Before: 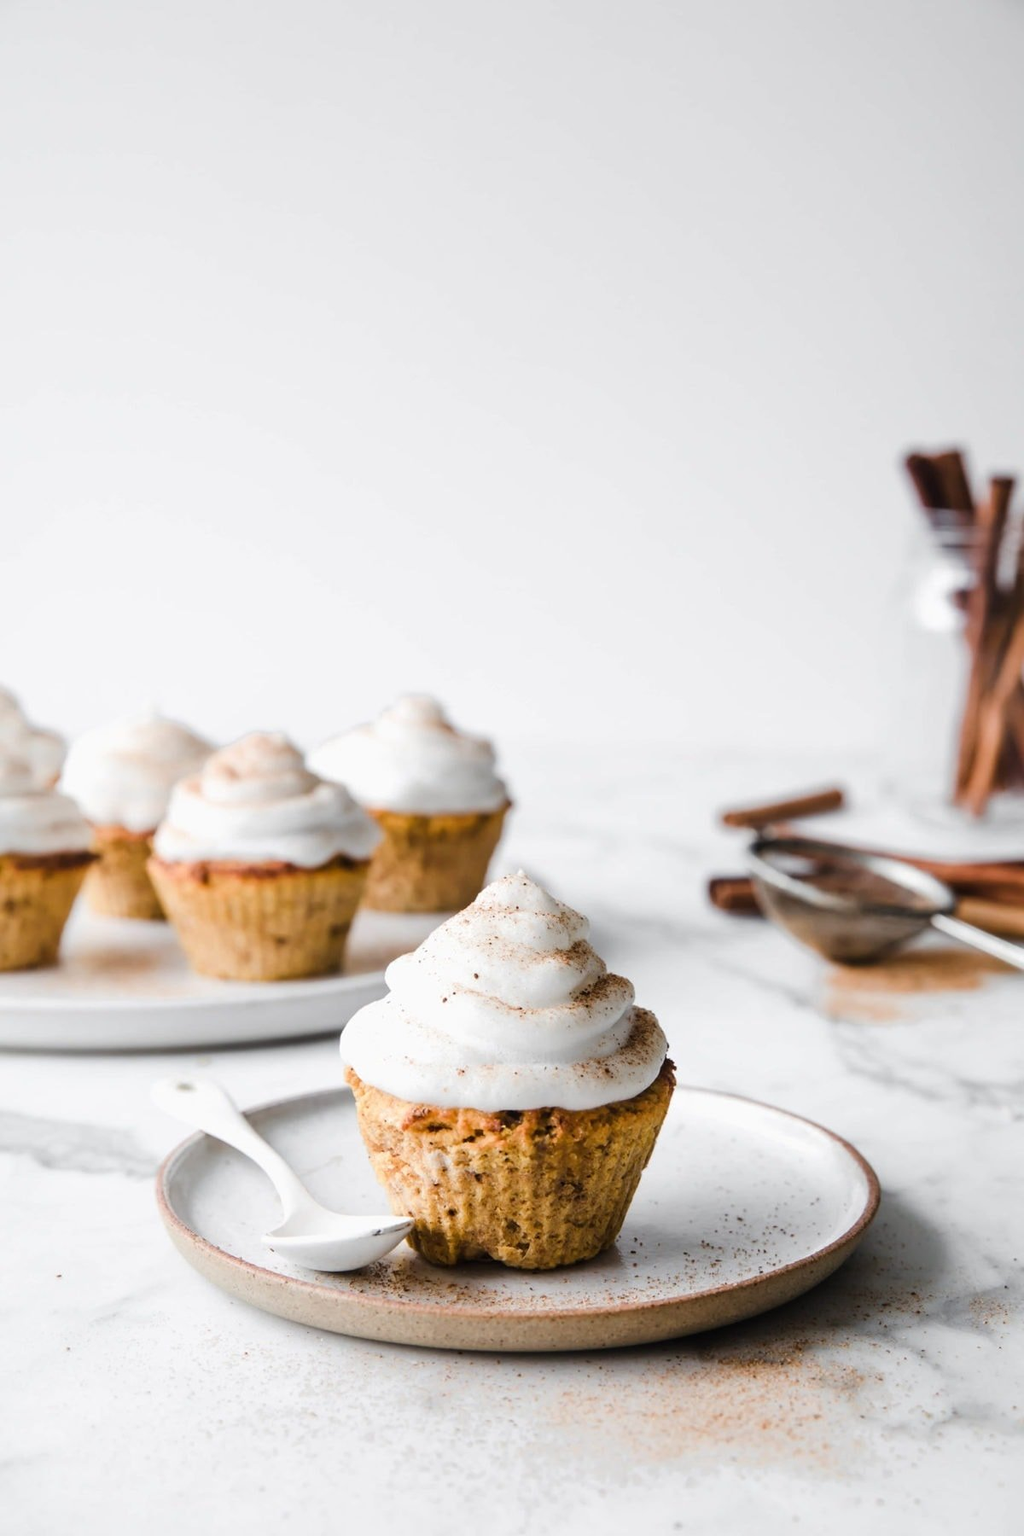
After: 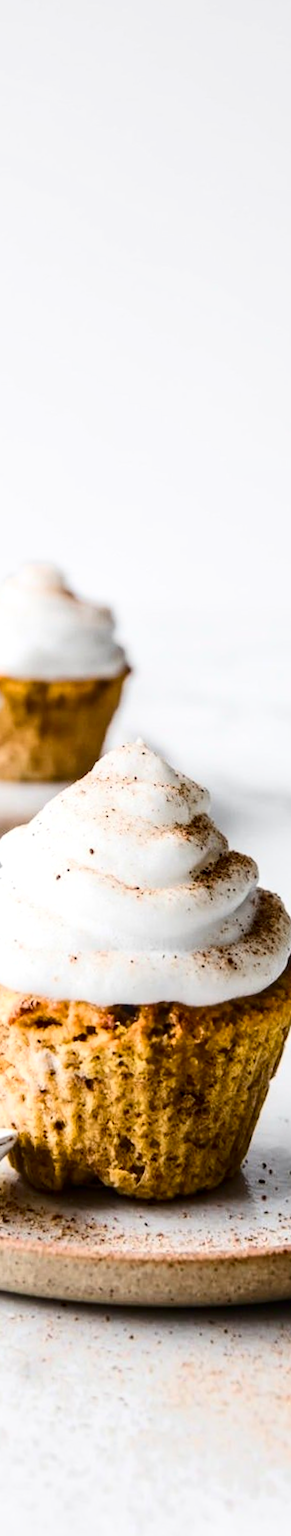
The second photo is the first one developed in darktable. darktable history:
rotate and perspective: rotation 0.72°, lens shift (vertical) -0.352, lens shift (horizontal) -0.051, crop left 0.152, crop right 0.859, crop top 0.019, crop bottom 0.964
crop: left 33.36%, right 33.36%
contrast brightness saturation: contrast 0.28
local contrast: on, module defaults
color balance rgb: perceptual saturation grading › global saturation 20%, global vibrance 10%
